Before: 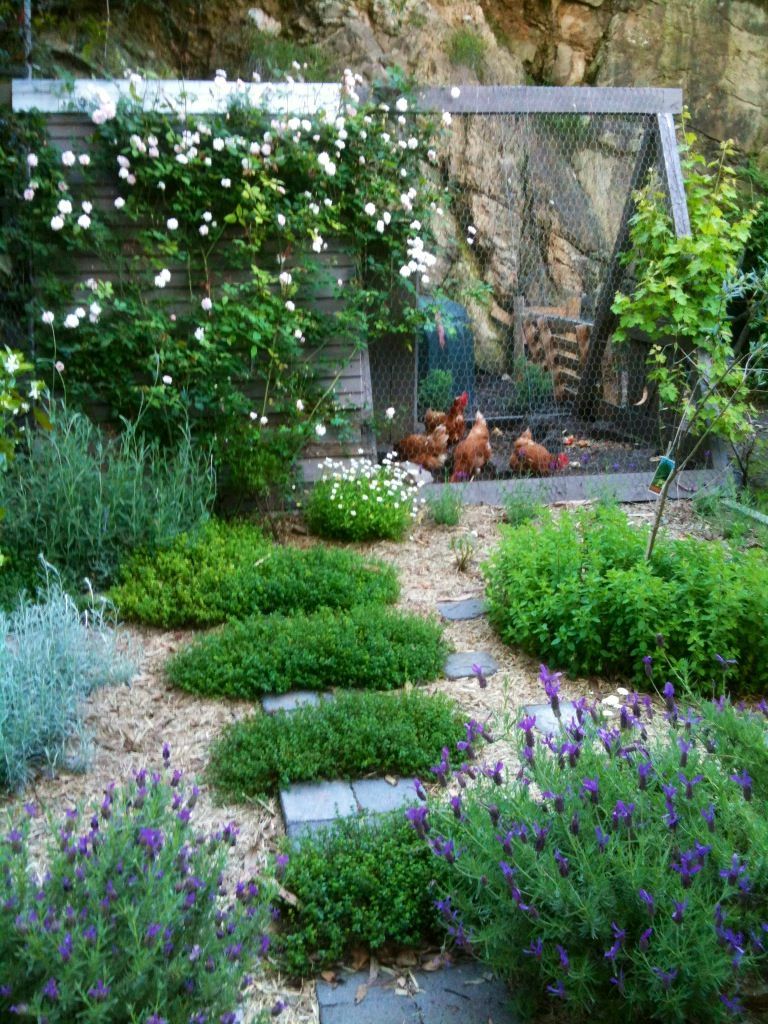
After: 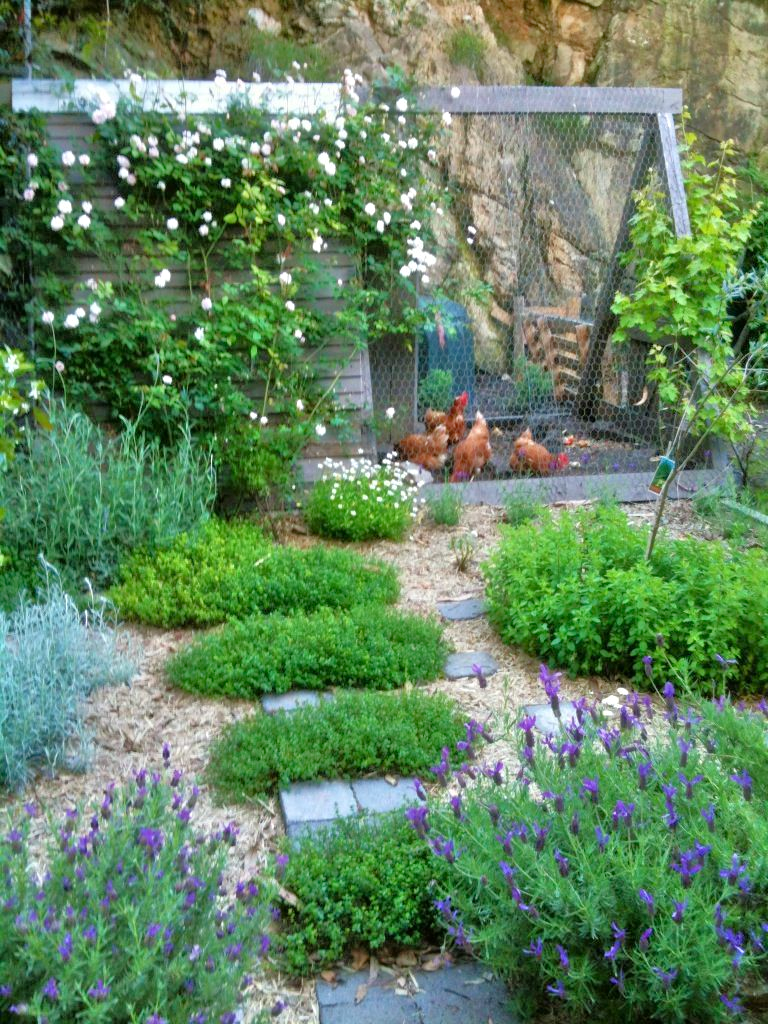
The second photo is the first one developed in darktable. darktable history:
tone equalizer: -7 EV 0.157 EV, -6 EV 0.598 EV, -5 EV 1.13 EV, -4 EV 1.36 EV, -3 EV 1.17 EV, -2 EV 0.6 EV, -1 EV 0.162 EV
